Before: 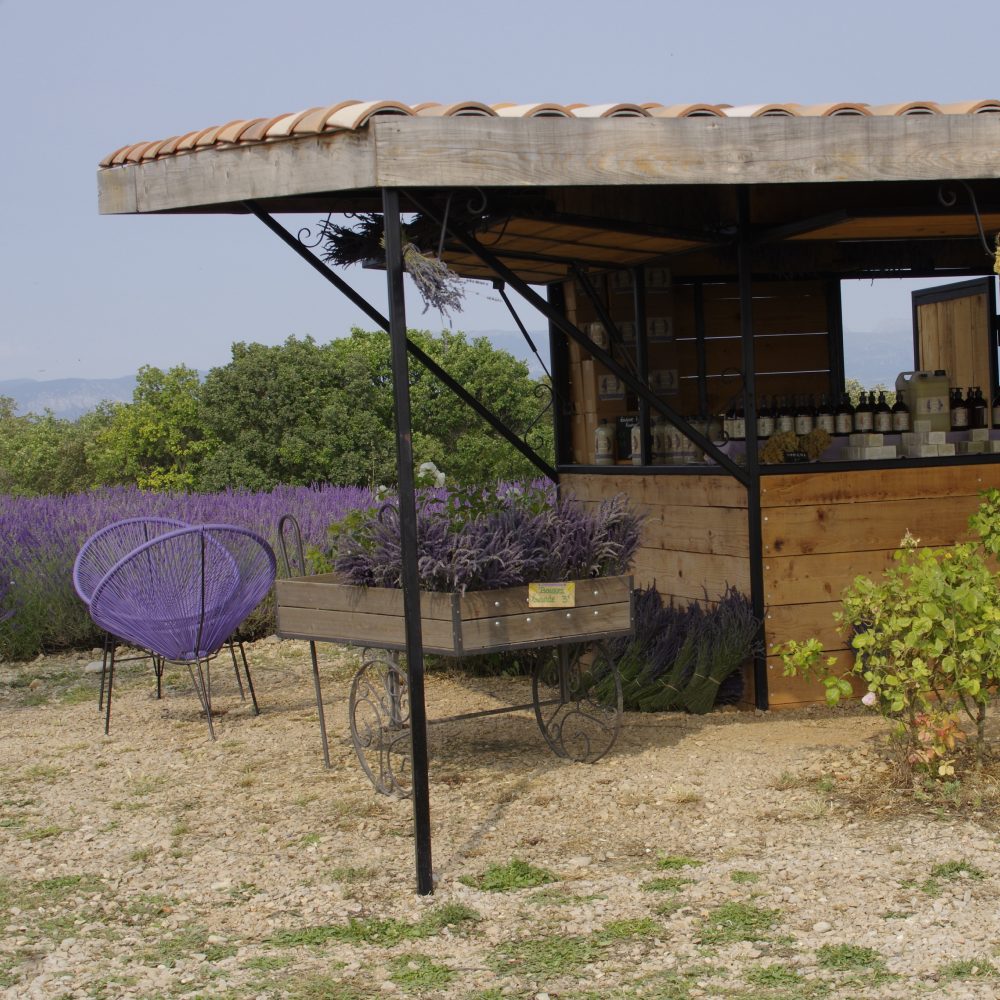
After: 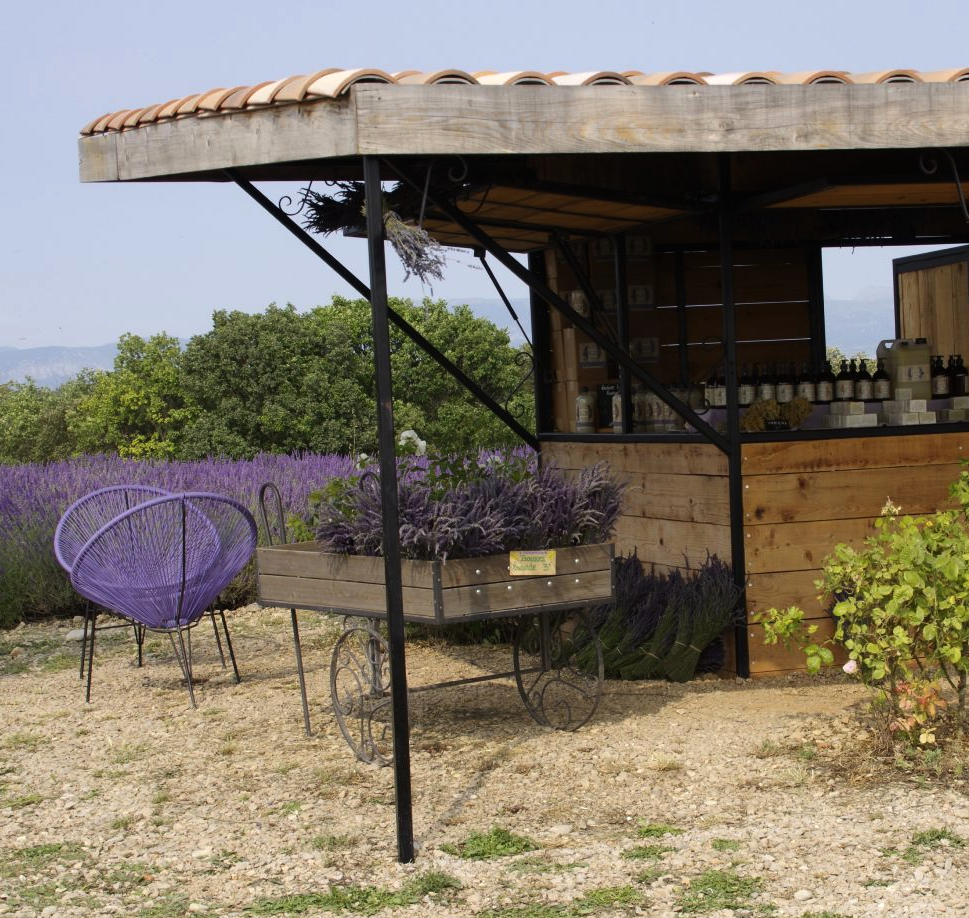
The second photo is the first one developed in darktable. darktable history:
crop: left 1.964%, top 3.251%, right 1.122%, bottom 4.933%
tone equalizer: -8 EV -0.417 EV, -7 EV -0.389 EV, -6 EV -0.333 EV, -5 EV -0.222 EV, -3 EV 0.222 EV, -2 EV 0.333 EV, -1 EV 0.389 EV, +0 EV 0.417 EV, edges refinement/feathering 500, mask exposure compensation -1.57 EV, preserve details no
